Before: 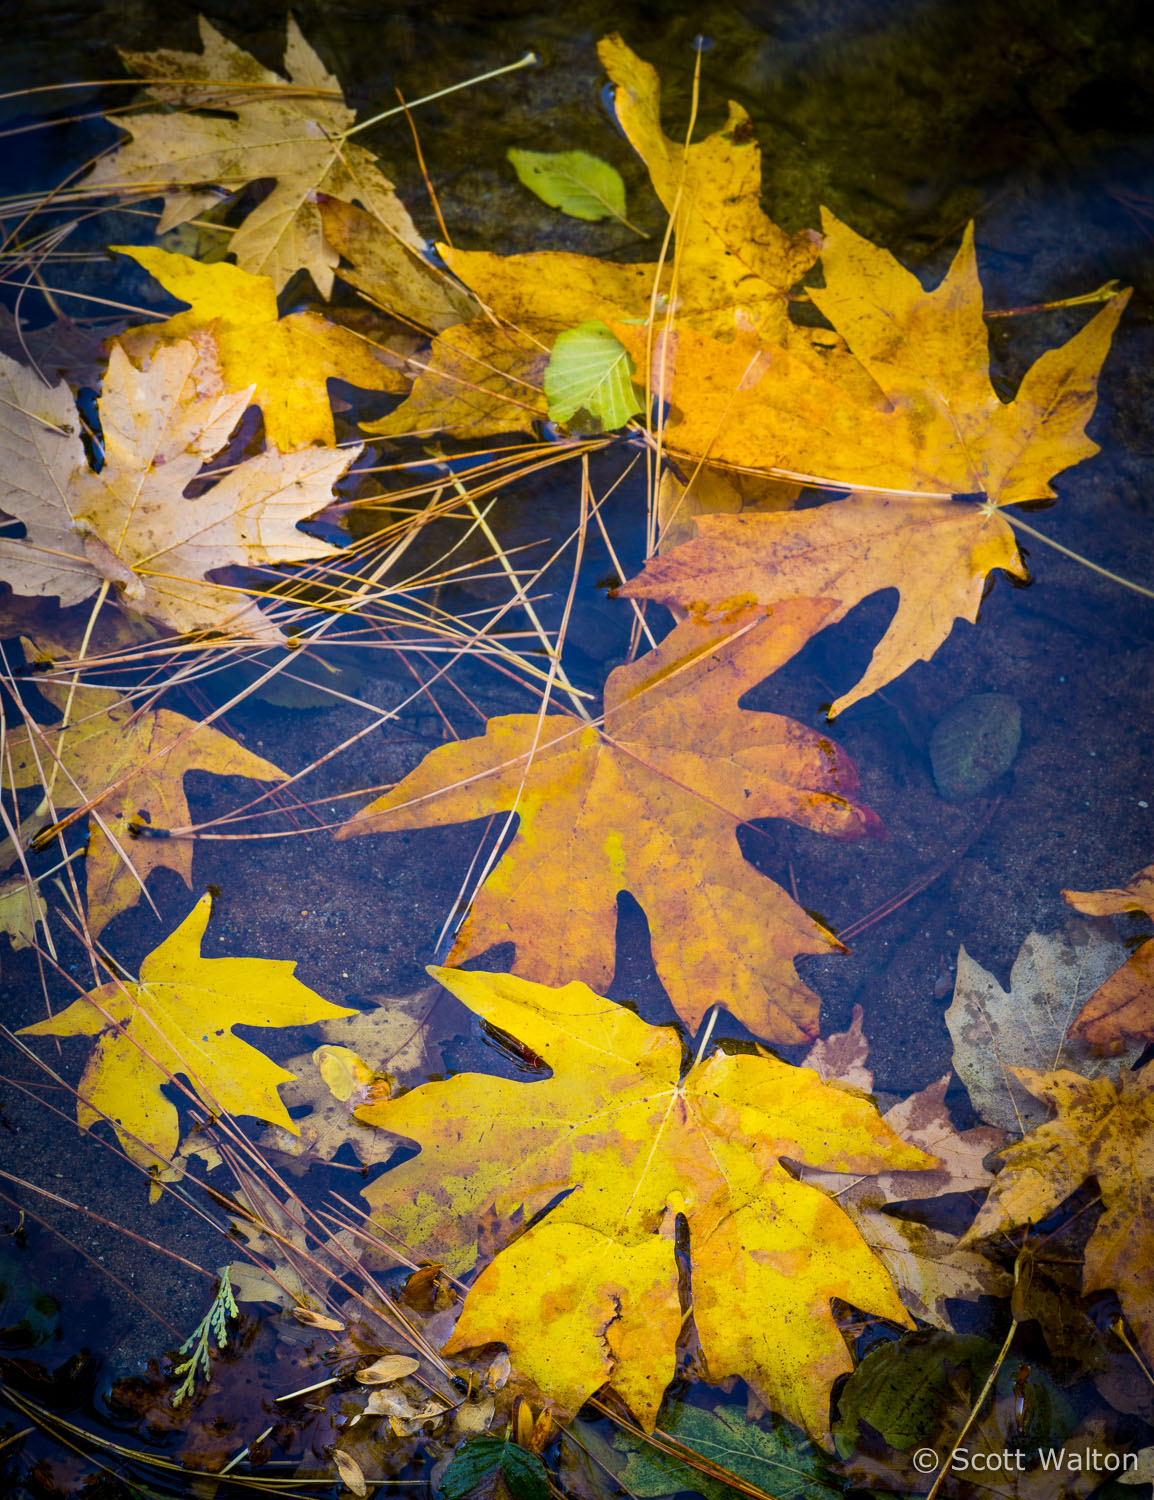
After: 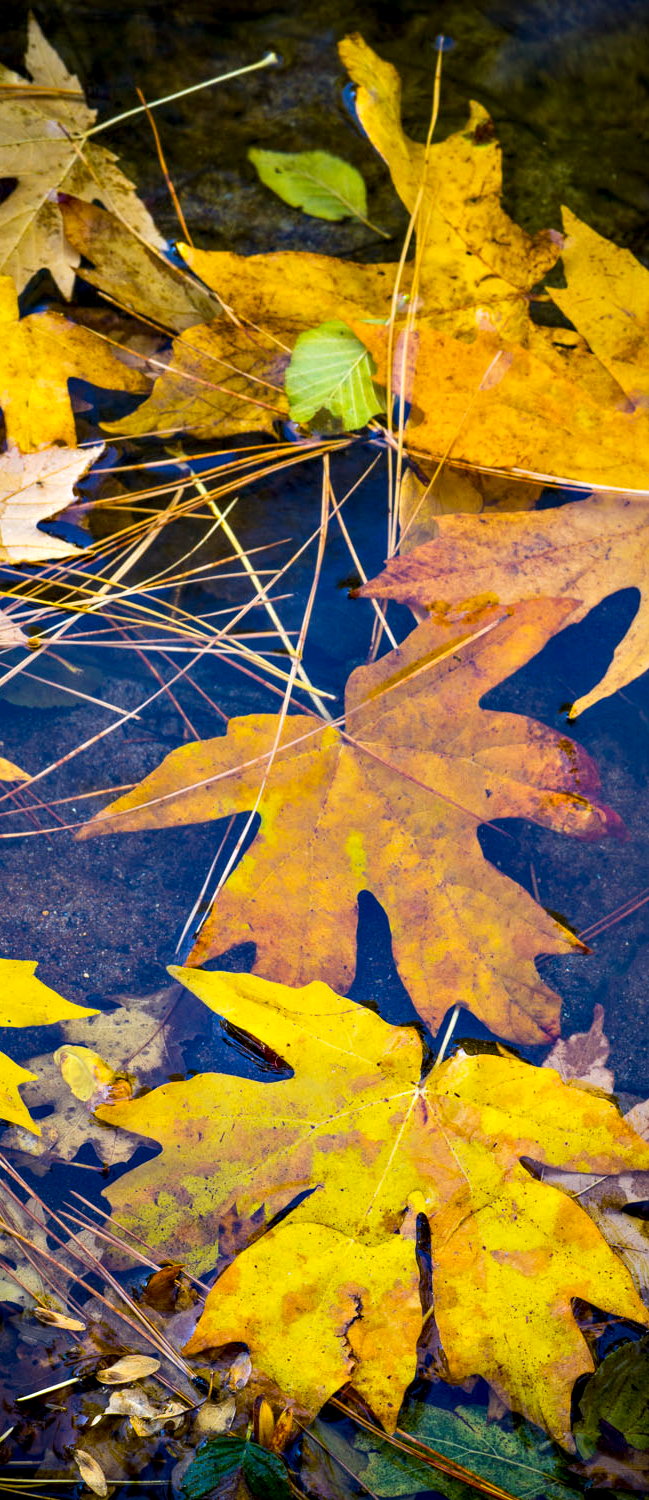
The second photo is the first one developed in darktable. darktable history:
crop and rotate: left 22.516%, right 21.234%
contrast equalizer: octaves 7, y [[0.528, 0.548, 0.563, 0.562, 0.546, 0.526], [0.55 ×6], [0 ×6], [0 ×6], [0 ×6]]
